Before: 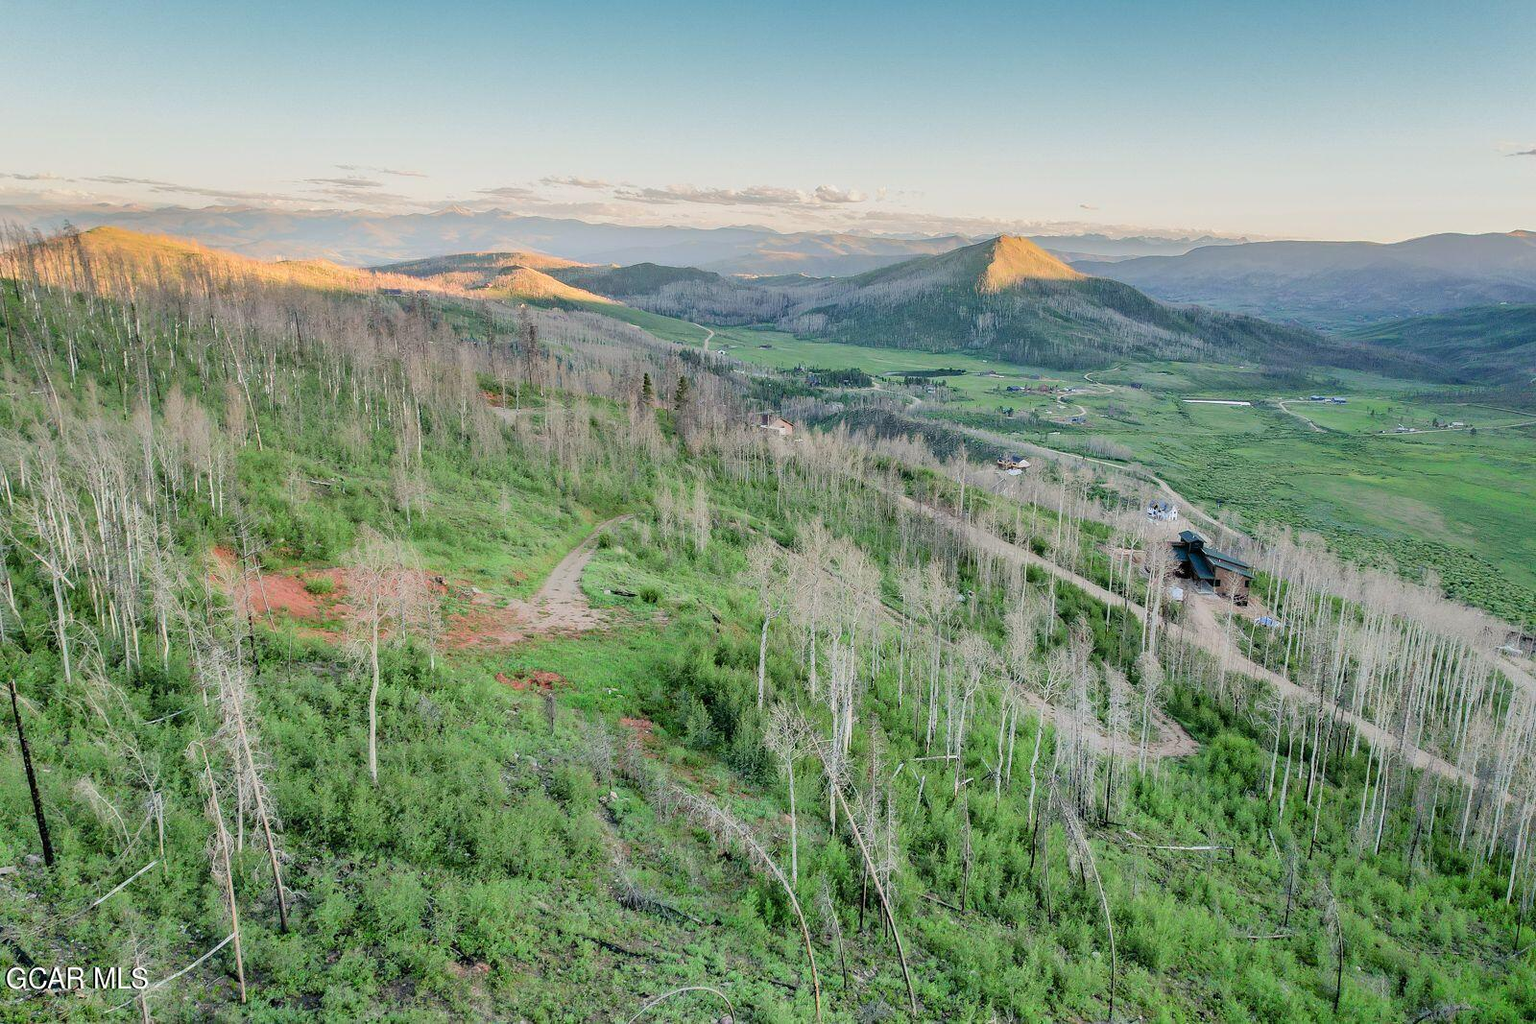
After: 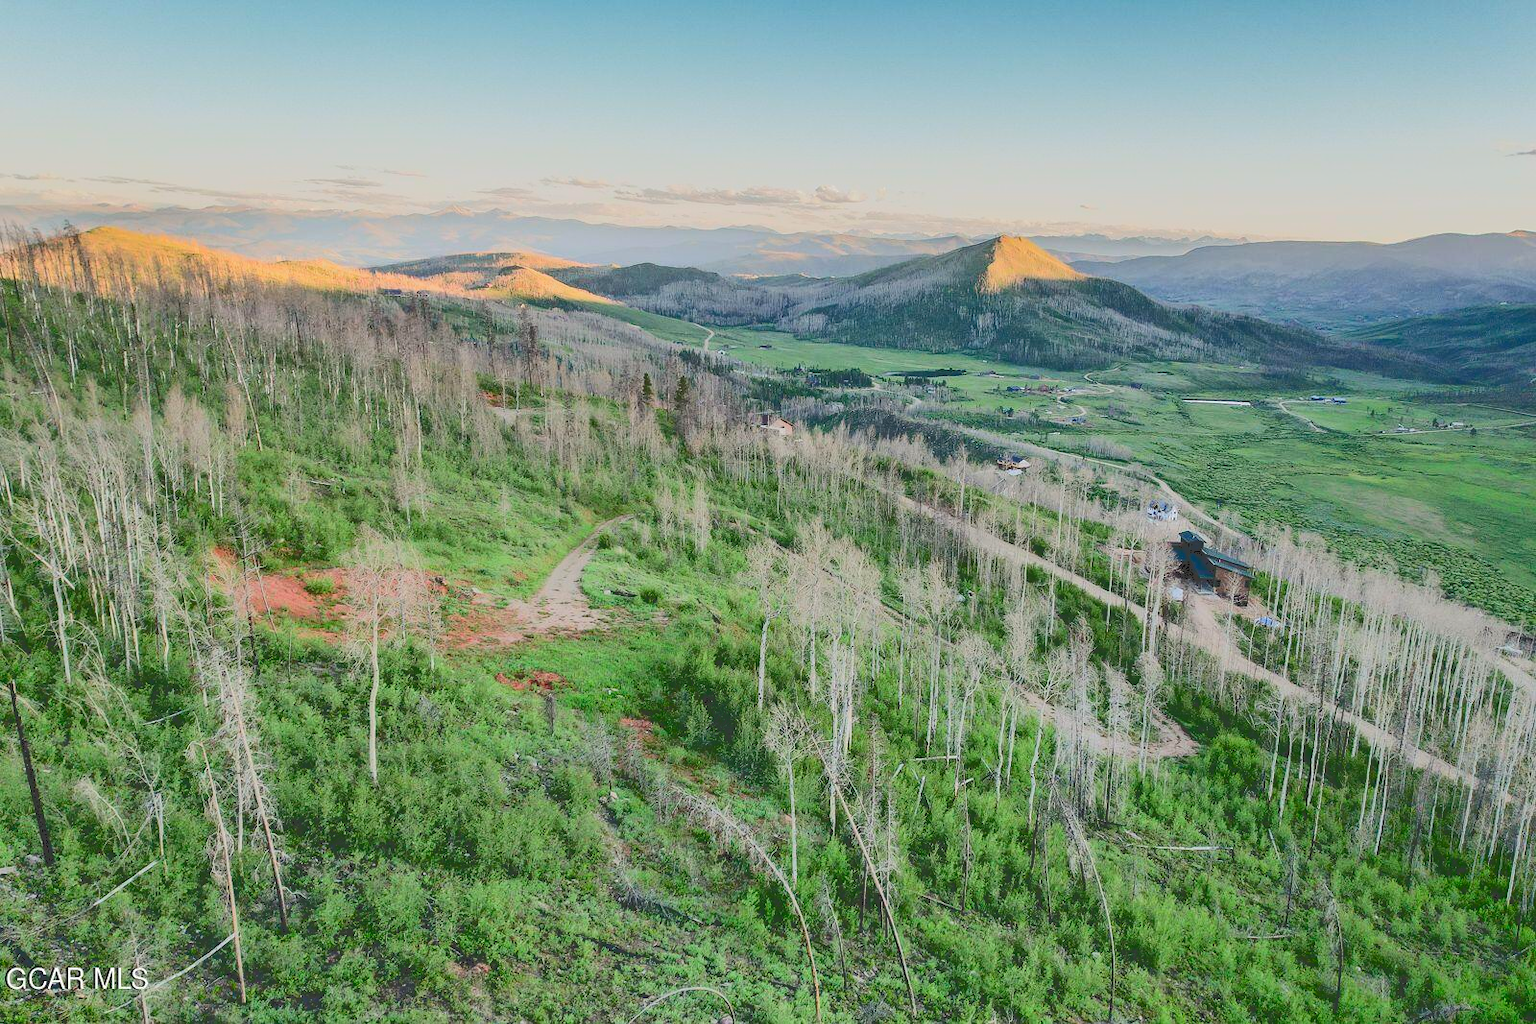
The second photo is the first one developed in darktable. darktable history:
tone curve: curves: ch0 [(0, 0) (0.003, 0.232) (0.011, 0.232) (0.025, 0.232) (0.044, 0.233) (0.069, 0.234) (0.1, 0.237) (0.136, 0.247) (0.177, 0.258) (0.224, 0.283) (0.277, 0.332) (0.335, 0.401) (0.399, 0.483) (0.468, 0.56) (0.543, 0.637) (0.623, 0.706) (0.709, 0.764) (0.801, 0.816) (0.898, 0.859) (1, 1)], color space Lab, independent channels, preserve colors none
contrast brightness saturation: contrast 0.065, brightness -0.155, saturation 0.115
